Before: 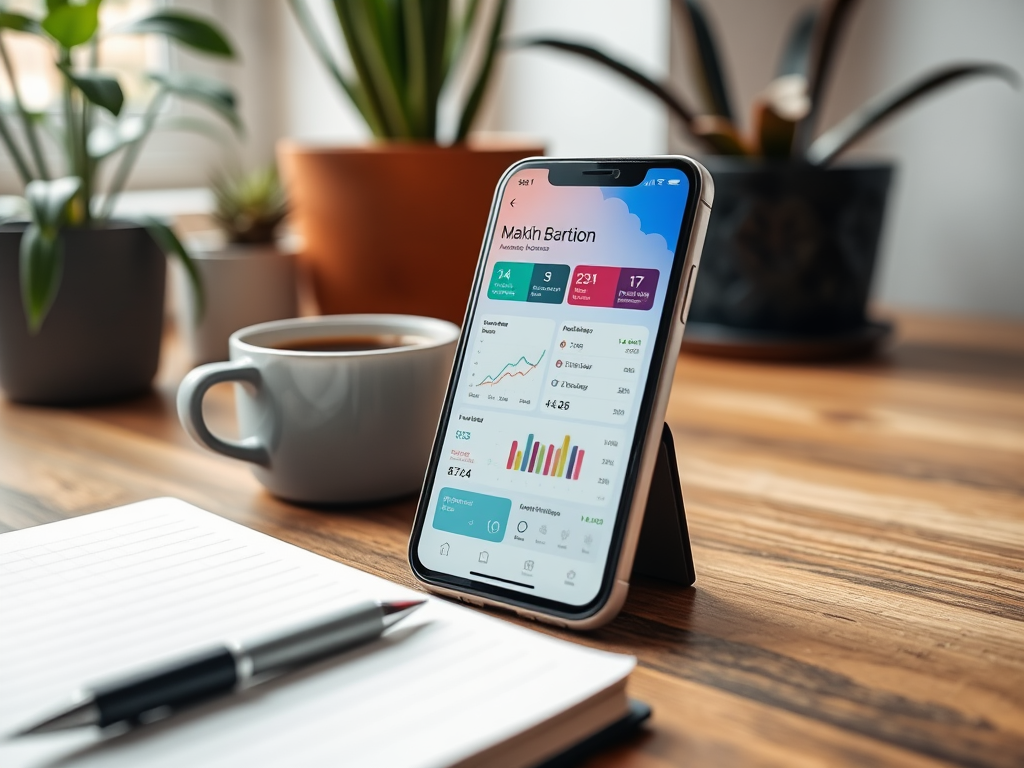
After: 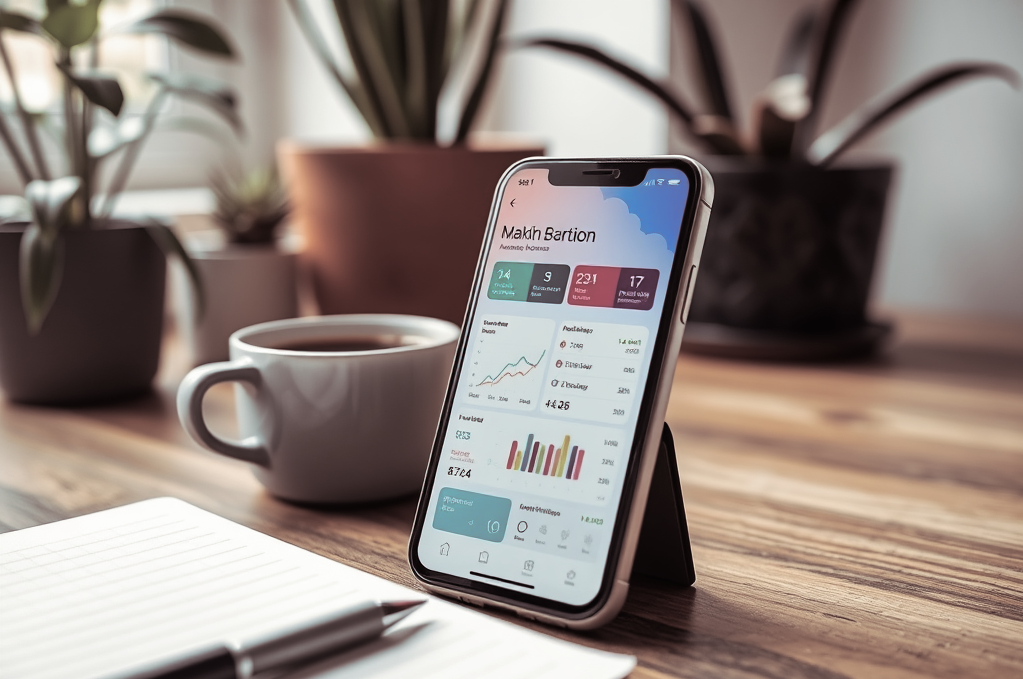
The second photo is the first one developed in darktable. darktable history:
split-toning: shadows › saturation 0.24, highlights › hue 54°, highlights › saturation 0.24
shadows and highlights: soften with gaussian
crop and rotate: top 0%, bottom 11.49%
color balance: input saturation 100.43%, contrast fulcrum 14.22%, output saturation 70.41%
